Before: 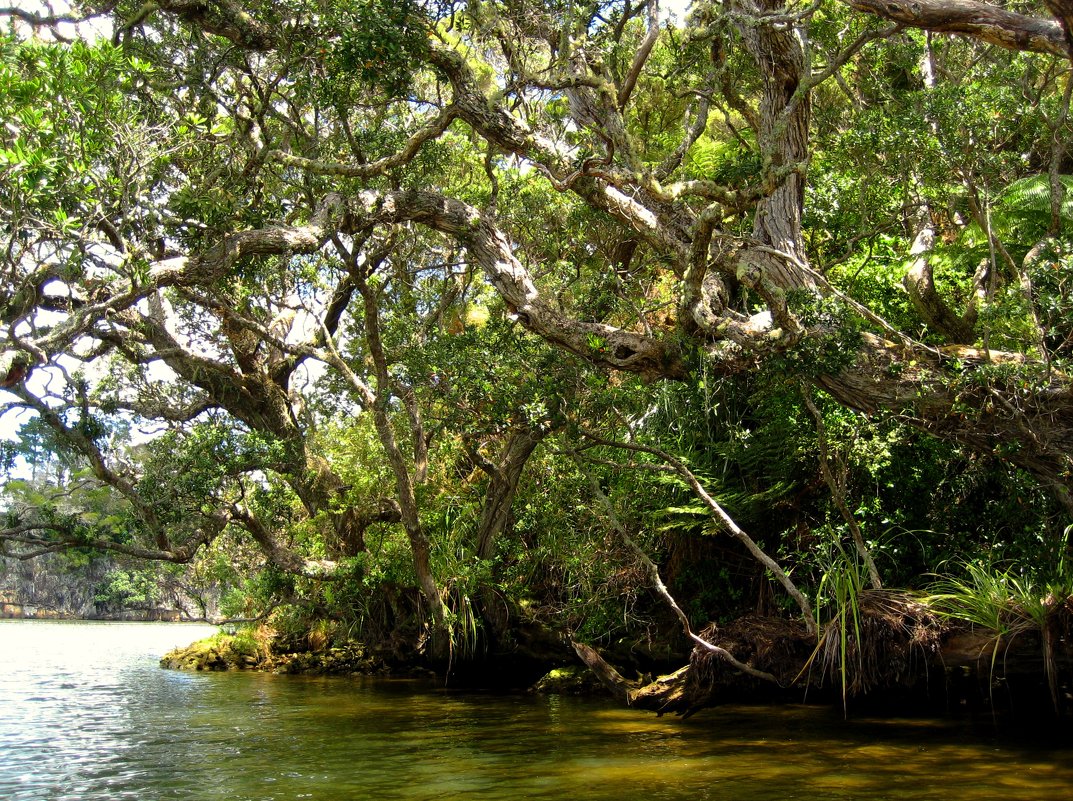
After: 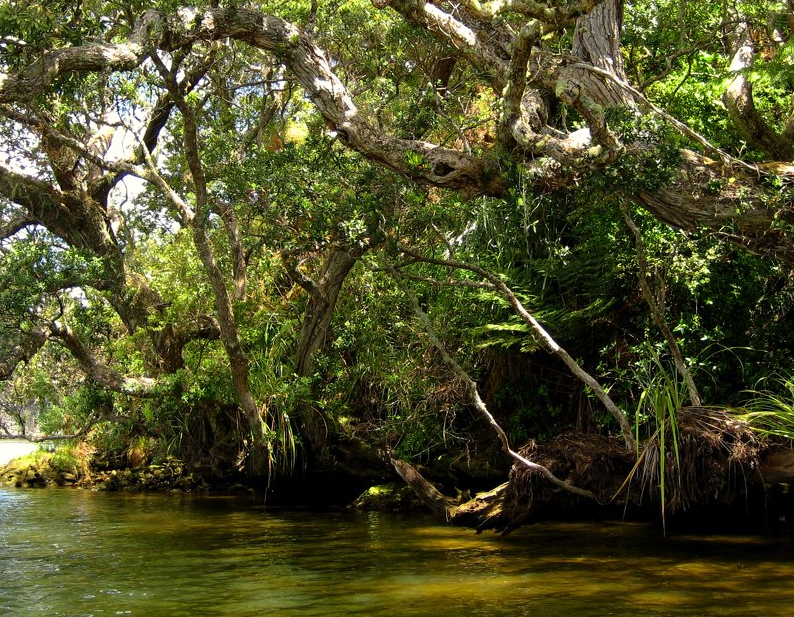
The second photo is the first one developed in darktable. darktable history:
crop: left 16.871%, top 22.857%, right 9.116%
tone equalizer: on, module defaults
